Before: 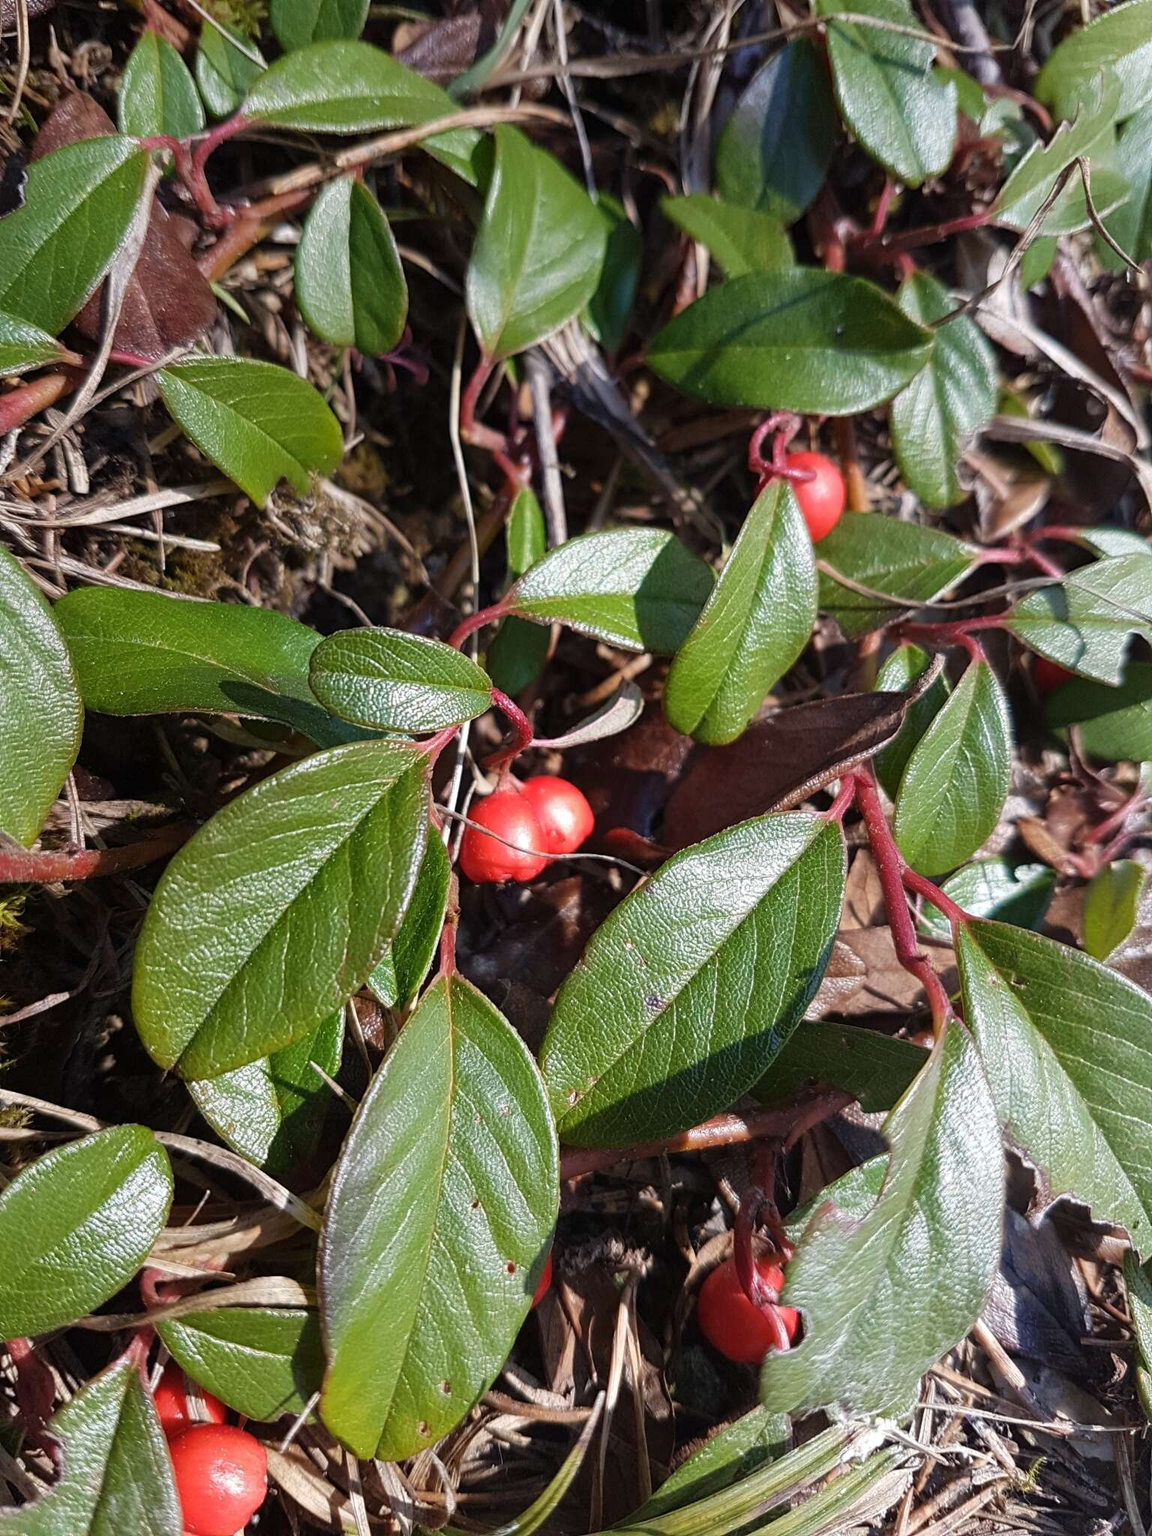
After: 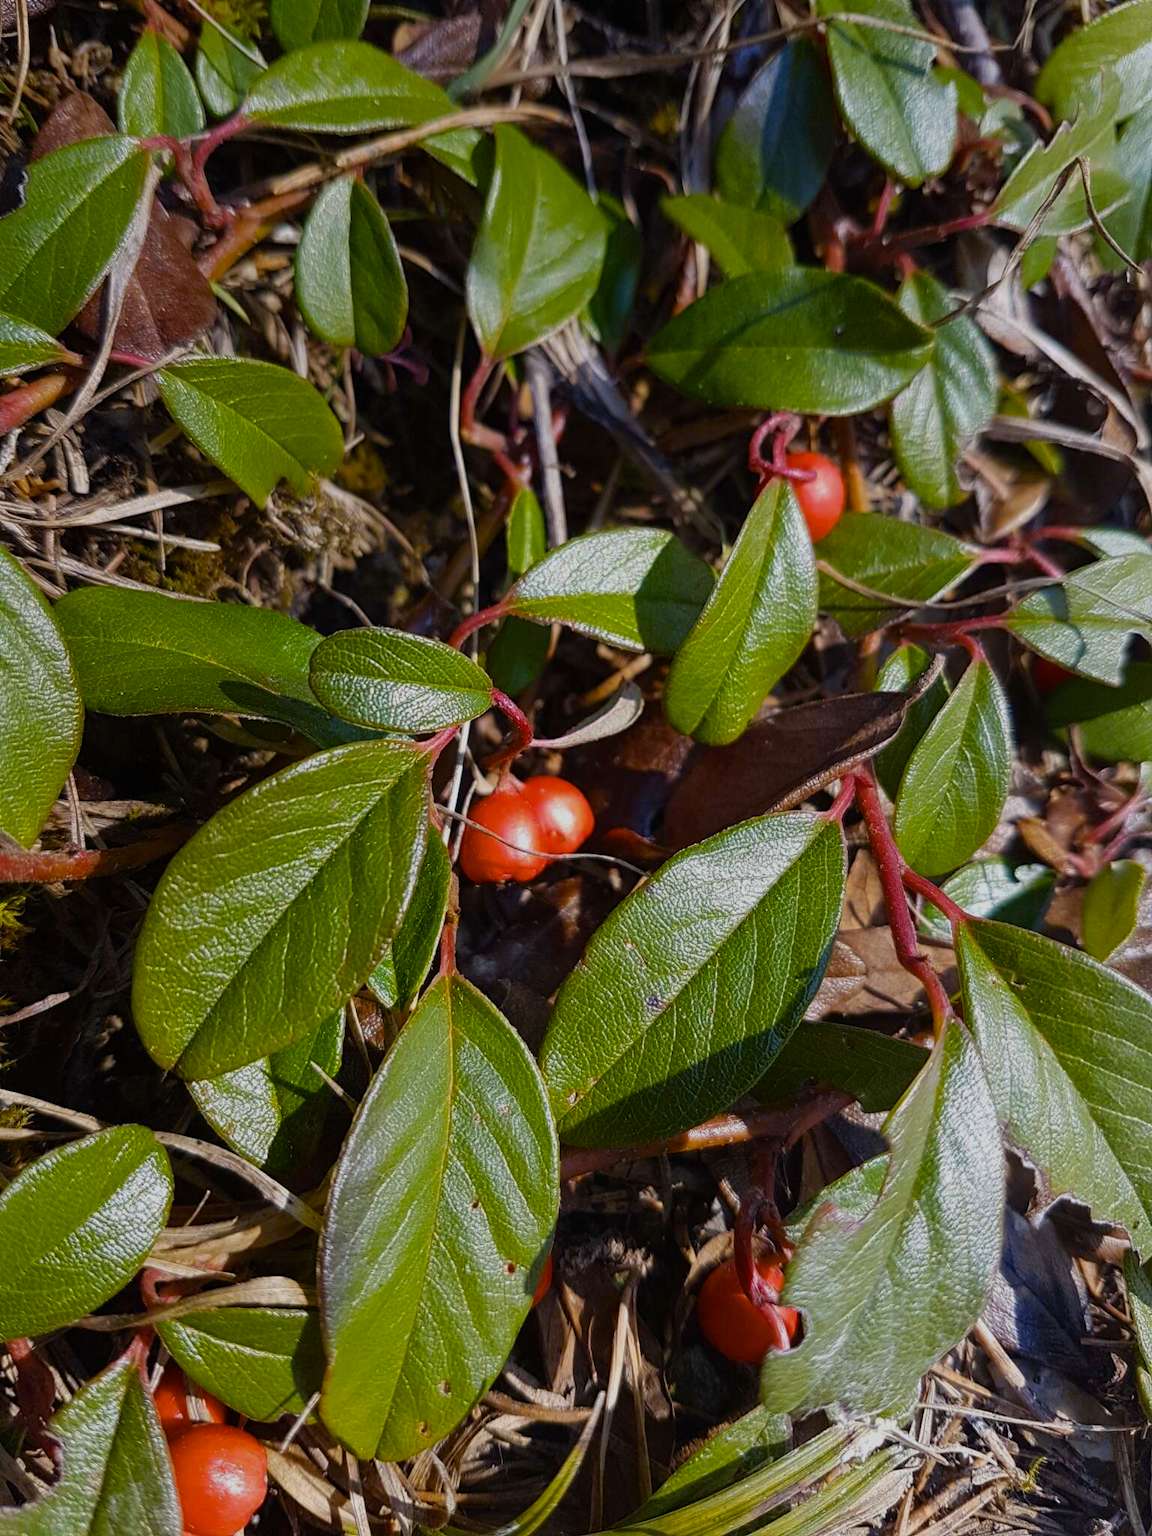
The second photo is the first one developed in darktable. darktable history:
color balance rgb: linear chroma grading › global chroma 15%, perceptual saturation grading › global saturation 30%
exposure: exposure -0.582 EV, compensate highlight preservation false
color contrast: green-magenta contrast 0.8, blue-yellow contrast 1.1, unbound 0
